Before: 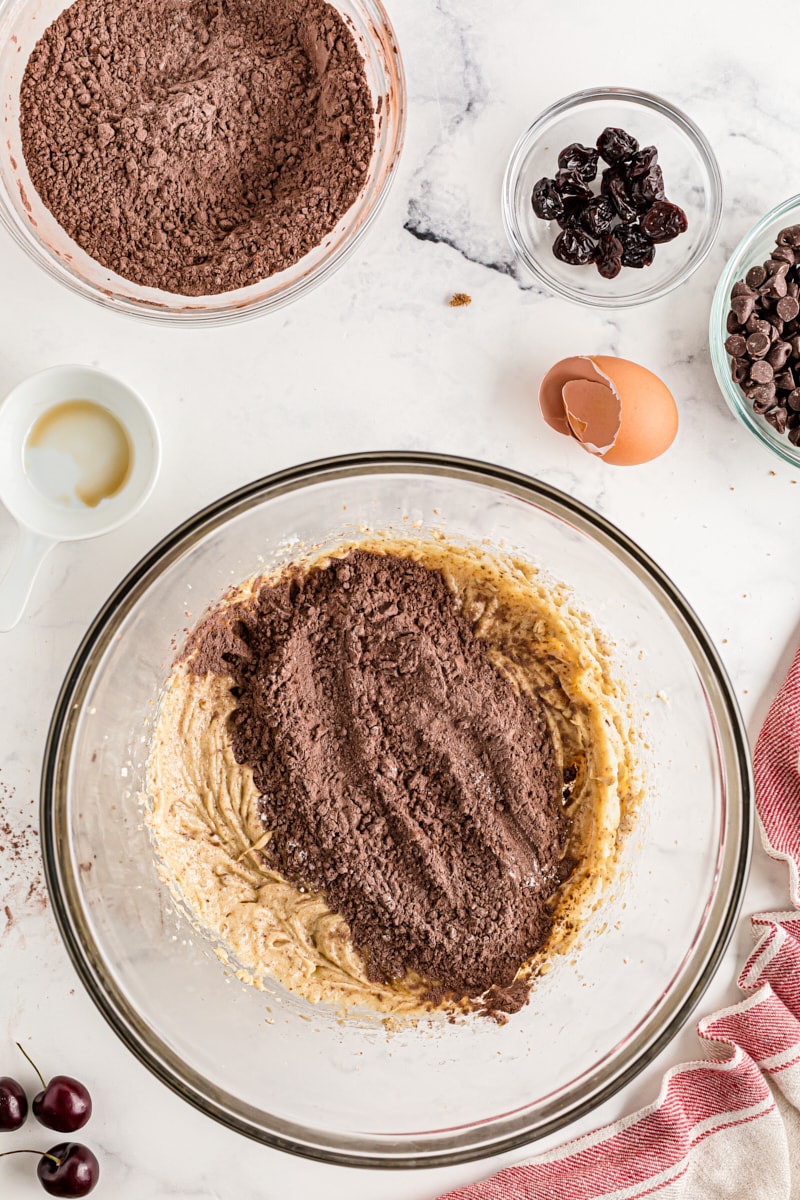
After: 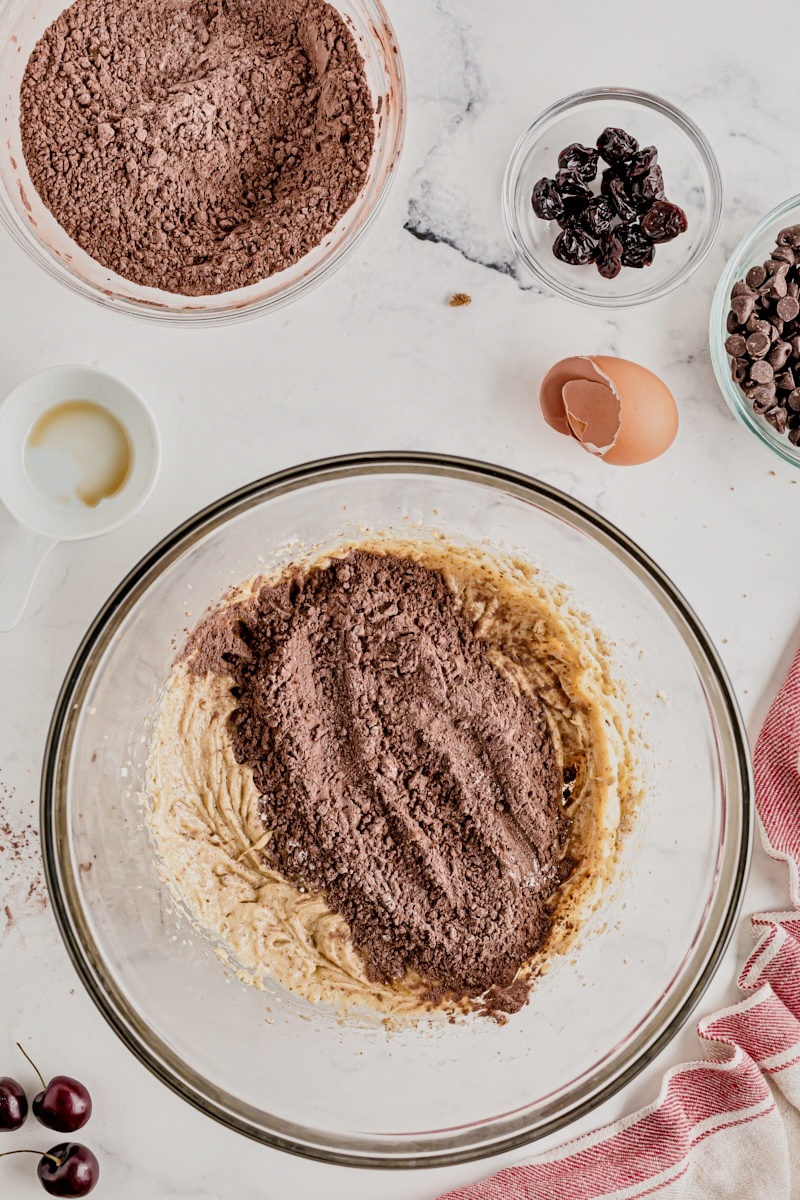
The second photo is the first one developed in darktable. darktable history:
filmic rgb: black relative exposure -6.59 EV, white relative exposure 4.71 EV, hardness 3.13, contrast 0.805
local contrast: mode bilateral grid, contrast 25, coarseness 47, detail 151%, midtone range 0.2
exposure: exposure 0.4 EV, compensate highlight preservation false
